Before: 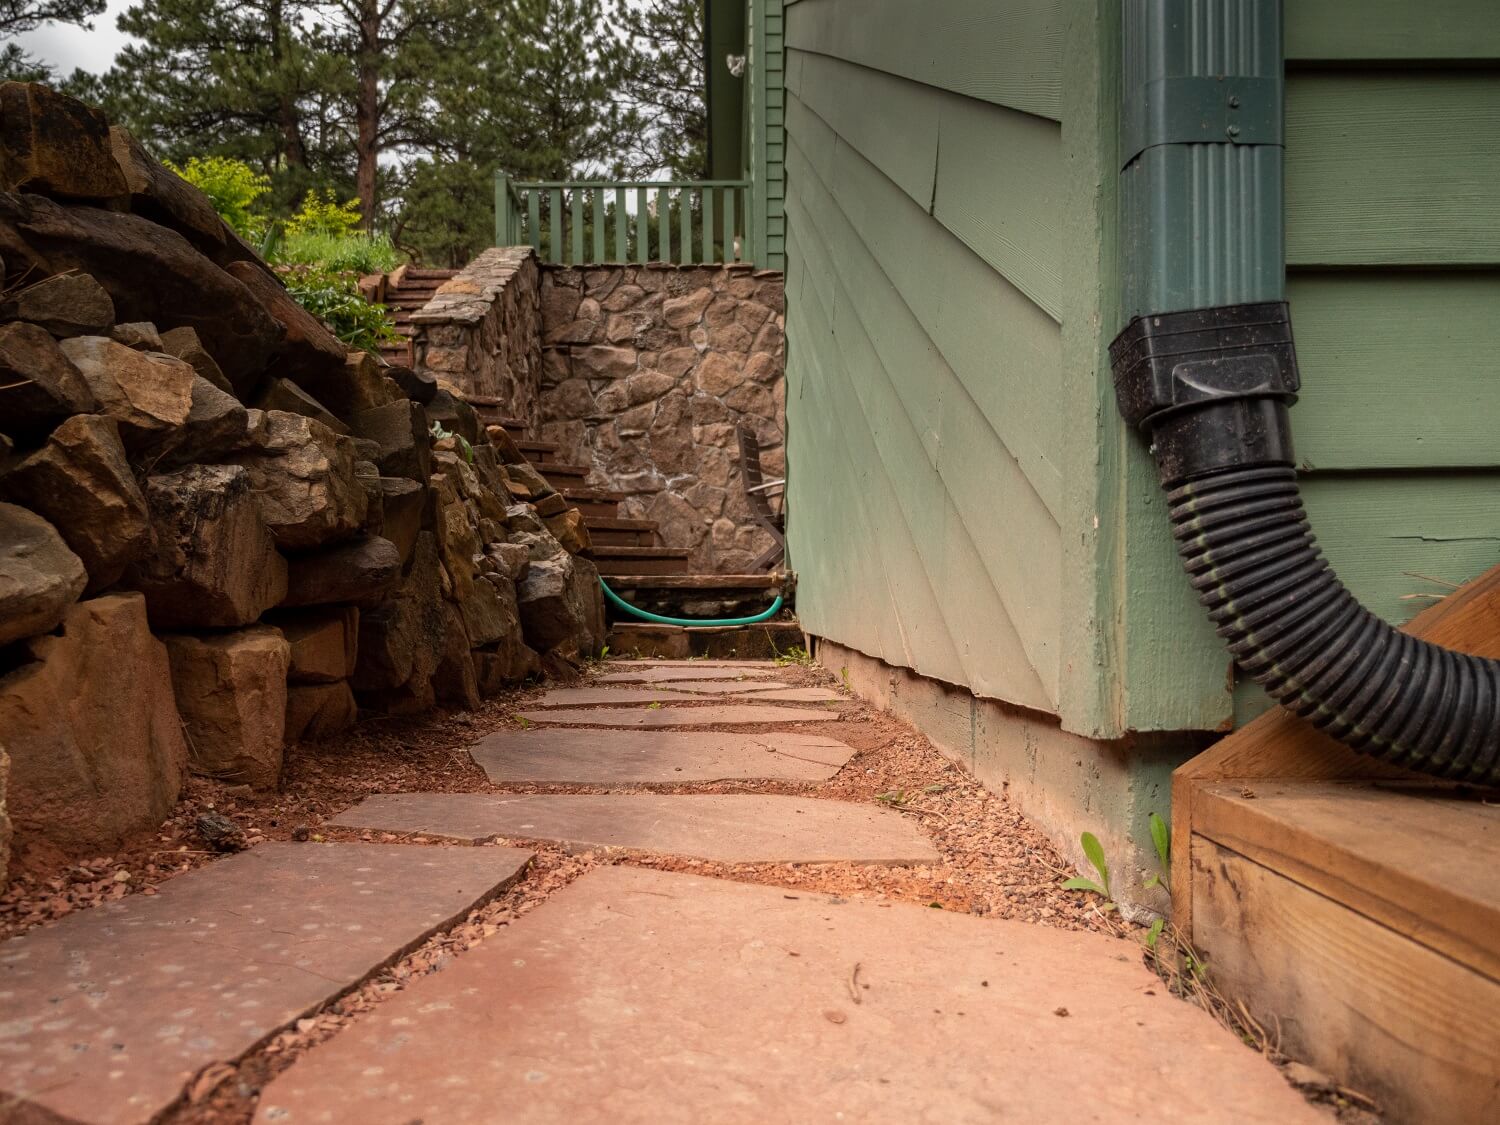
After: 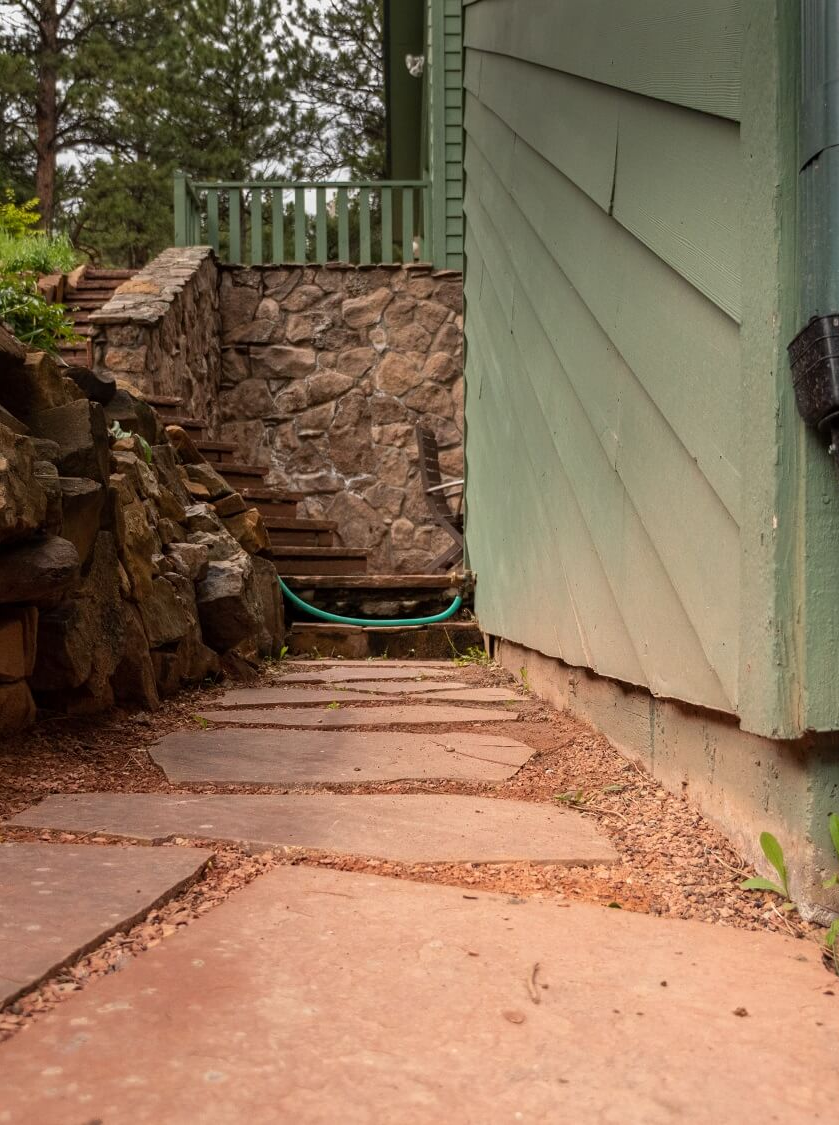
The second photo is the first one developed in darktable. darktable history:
crop: left 21.409%, right 22.64%
